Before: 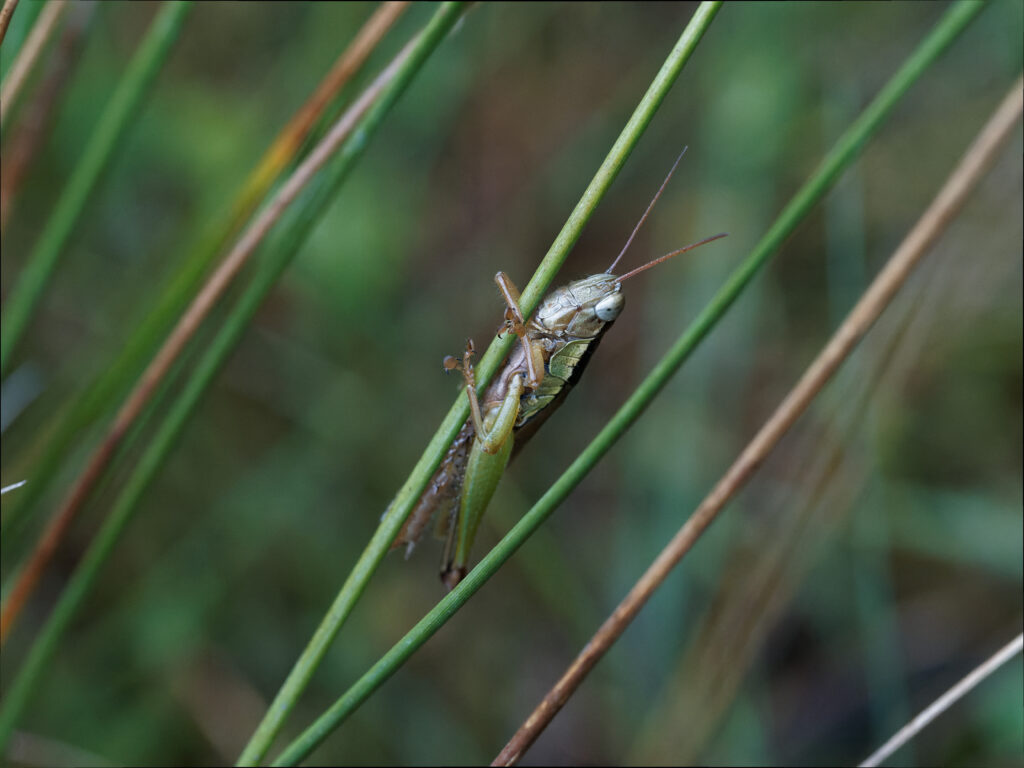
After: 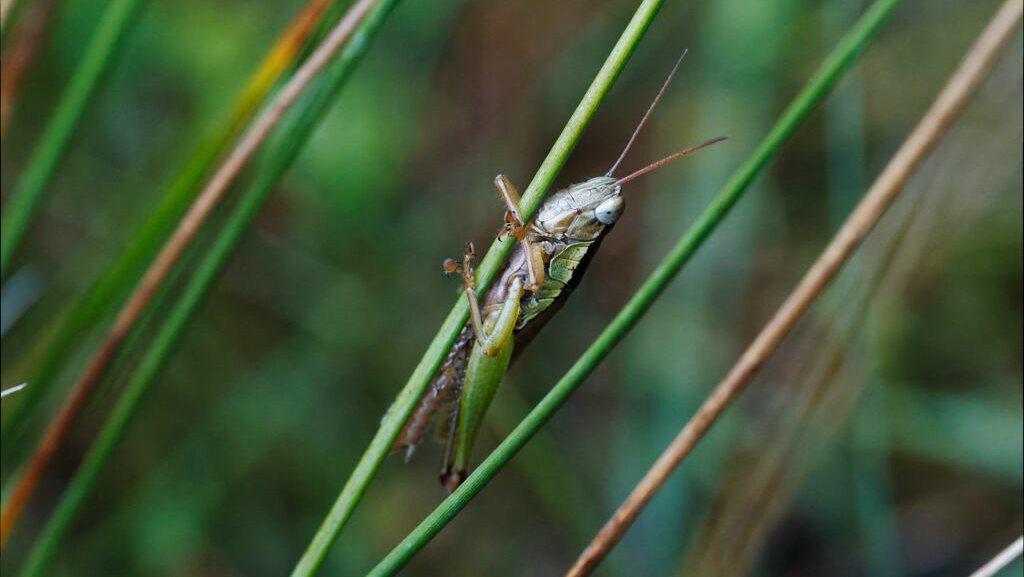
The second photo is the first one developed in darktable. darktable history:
crop and rotate: top 12.643%, bottom 12.172%
color zones: curves: ch1 [(0, 0.523) (0.143, 0.545) (0.286, 0.52) (0.429, 0.506) (0.571, 0.503) (0.714, 0.503) (0.857, 0.508) (1, 0.523)], mix 42.99%
tone curve: curves: ch0 [(0, 0) (0.037, 0.025) (0.131, 0.093) (0.275, 0.256) (0.476, 0.517) (0.607, 0.667) (0.691, 0.745) (0.789, 0.836) (0.911, 0.925) (0.997, 0.995)]; ch1 [(0, 0) (0.301, 0.3) (0.444, 0.45) (0.493, 0.495) (0.507, 0.503) (0.534, 0.533) (0.582, 0.58) (0.658, 0.693) (0.746, 0.77) (1, 1)]; ch2 [(0, 0) (0.246, 0.233) (0.36, 0.352) (0.415, 0.418) (0.476, 0.492) (0.502, 0.504) (0.525, 0.518) (0.539, 0.544) (0.586, 0.602) (0.634, 0.651) (0.706, 0.727) (0.853, 0.852) (1, 0.951)], preserve colors none
color balance rgb: perceptual saturation grading › global saturation 2.985%
